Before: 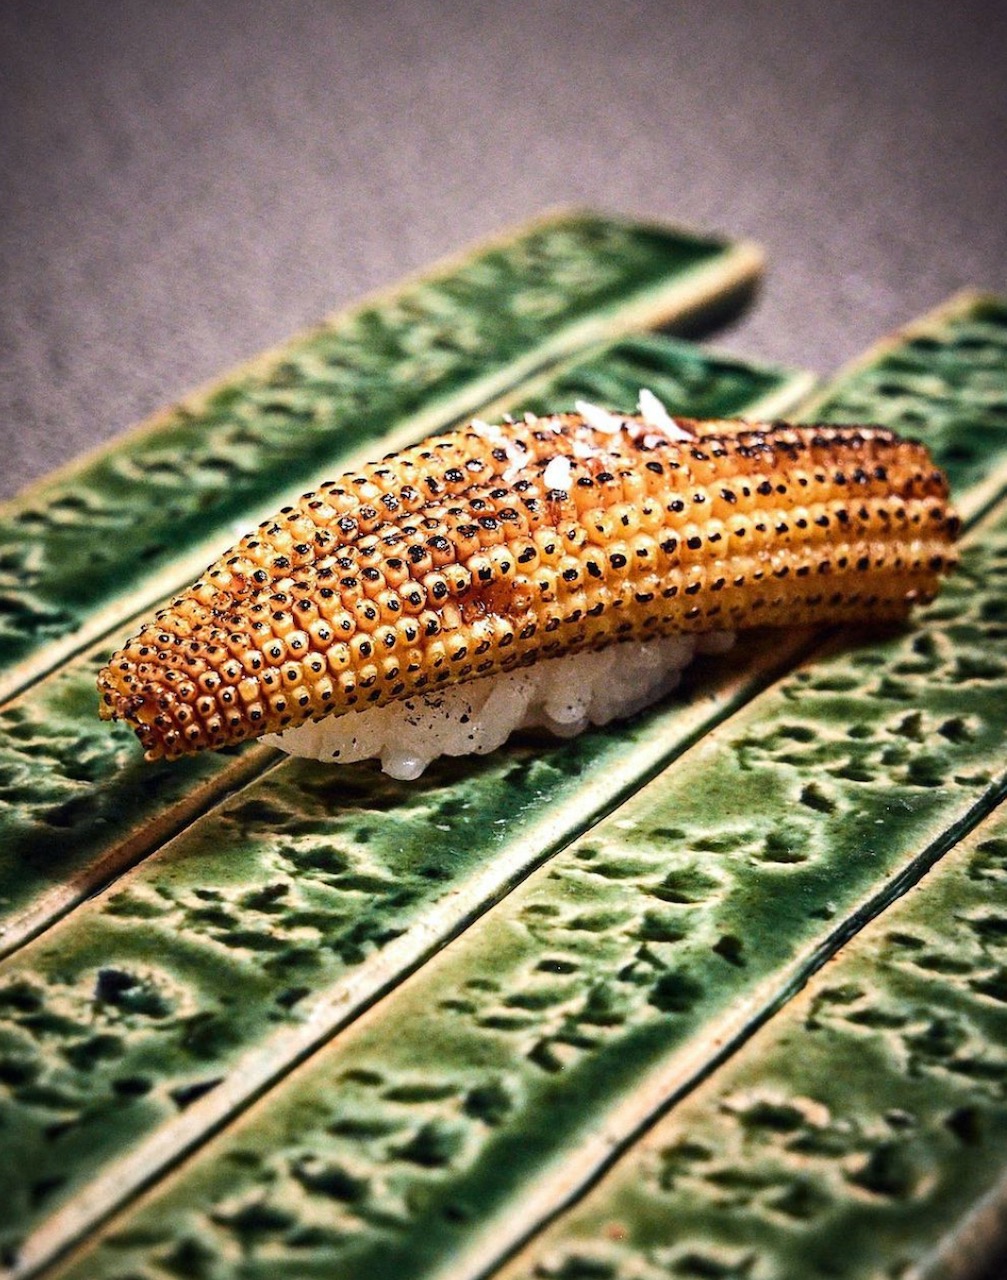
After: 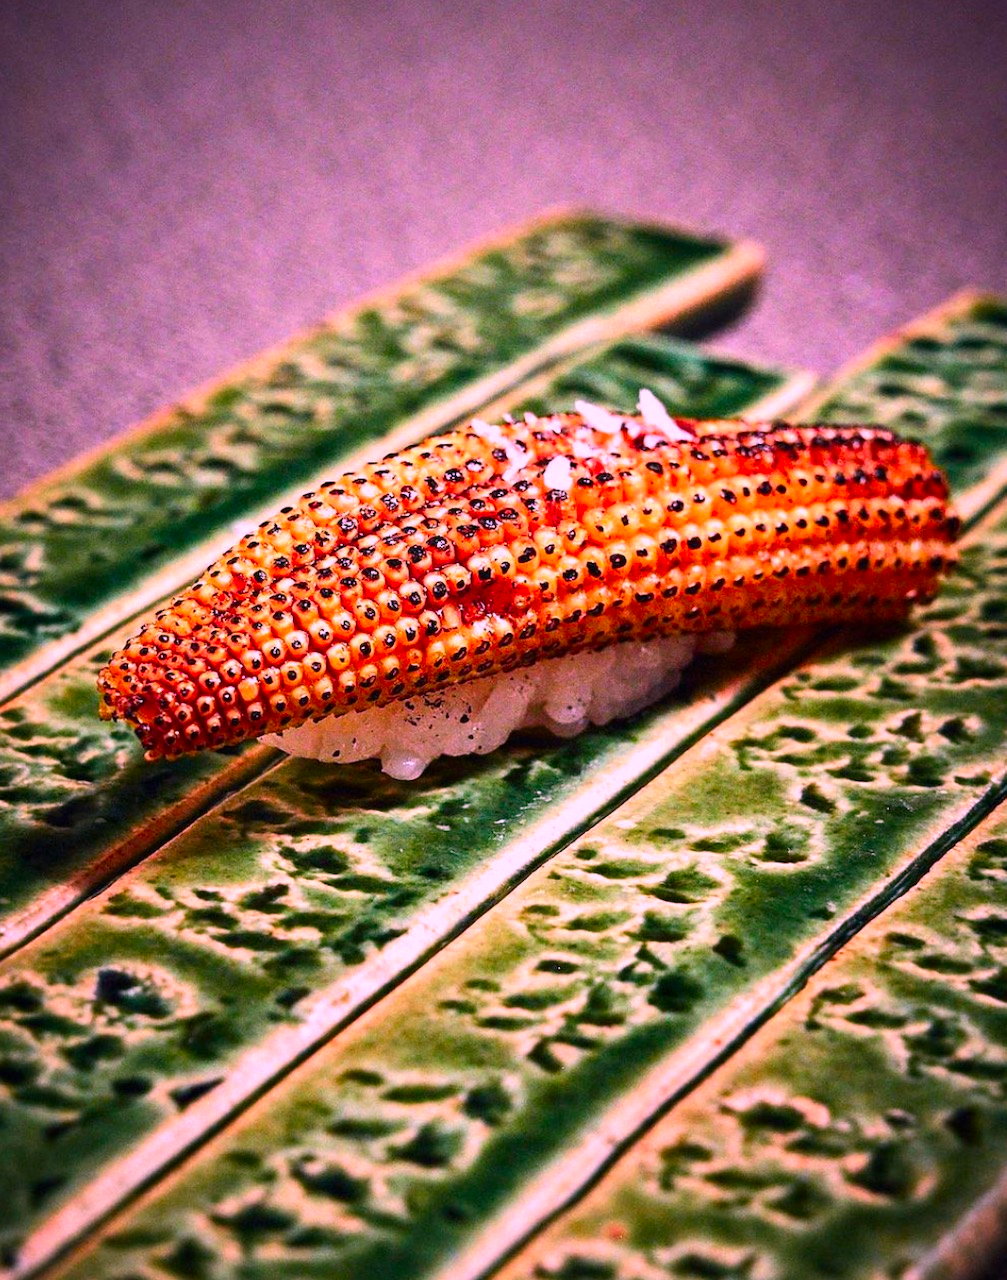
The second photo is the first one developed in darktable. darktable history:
color correction: highlights a* 19.5, highlights b* -11.53, saturation 1.69
